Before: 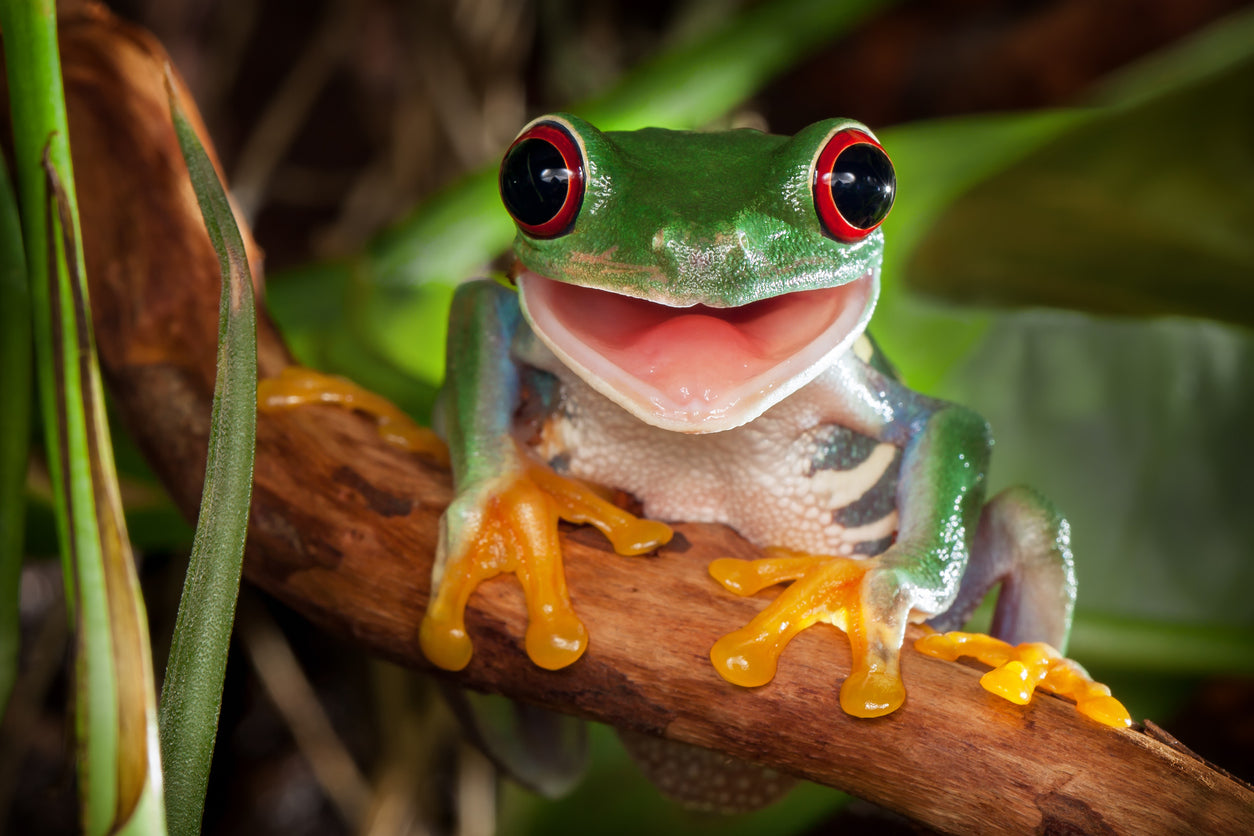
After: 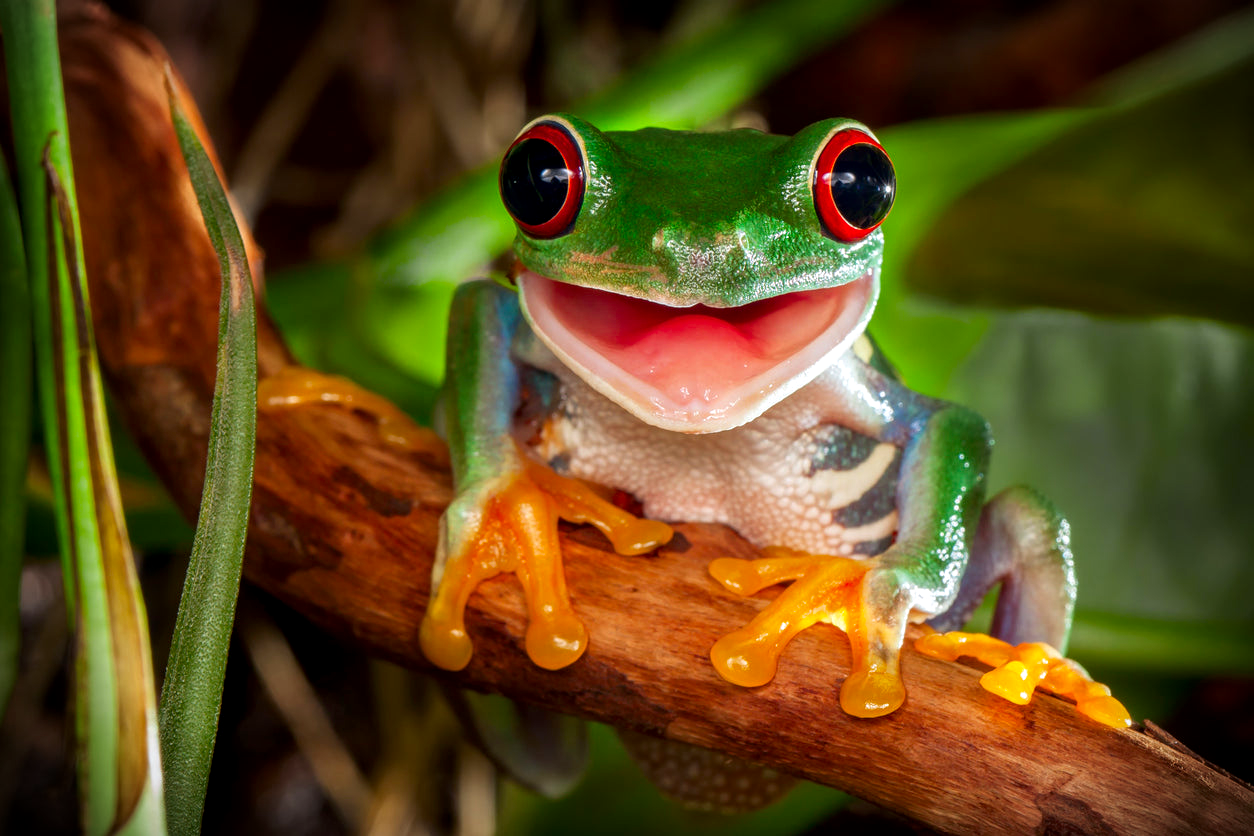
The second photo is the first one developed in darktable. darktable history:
contrast brightness saturation: brightness -0.024, saturation 0.349
local contrast: on, module defaults
vignetting: fall-off start 99.24%, width/height ratio 1.324
